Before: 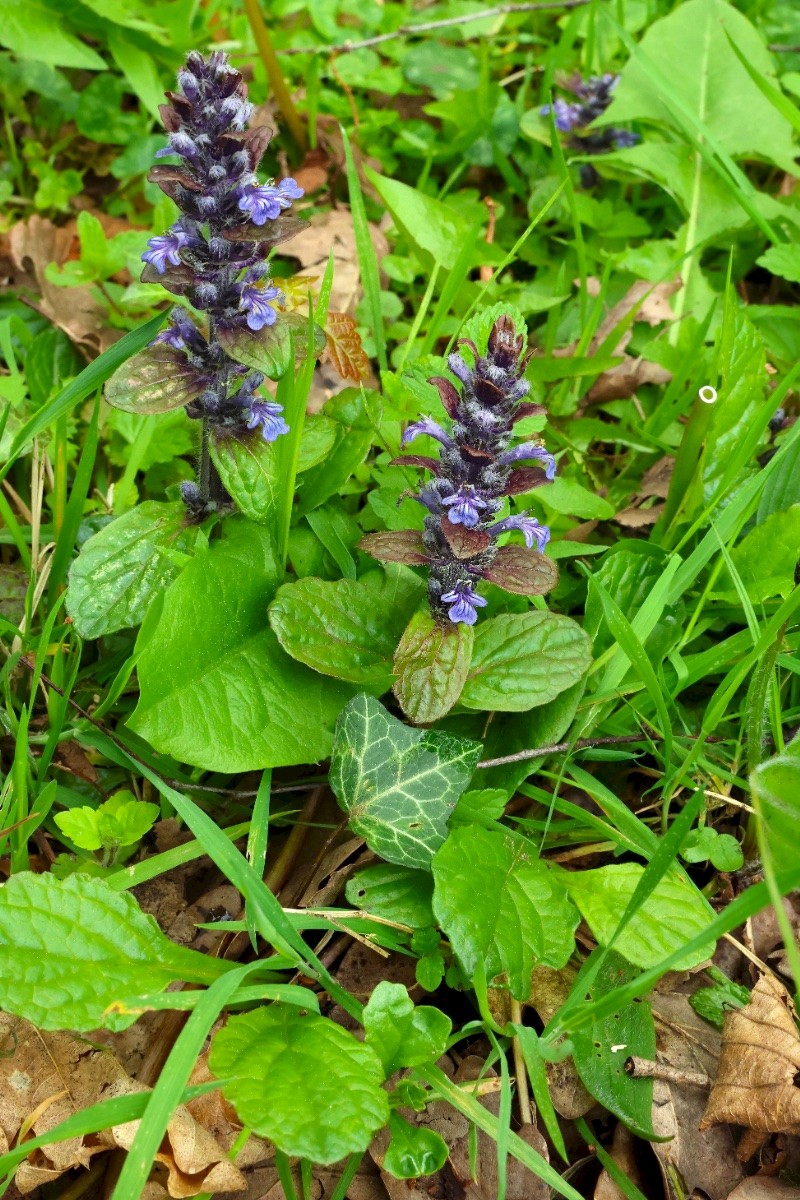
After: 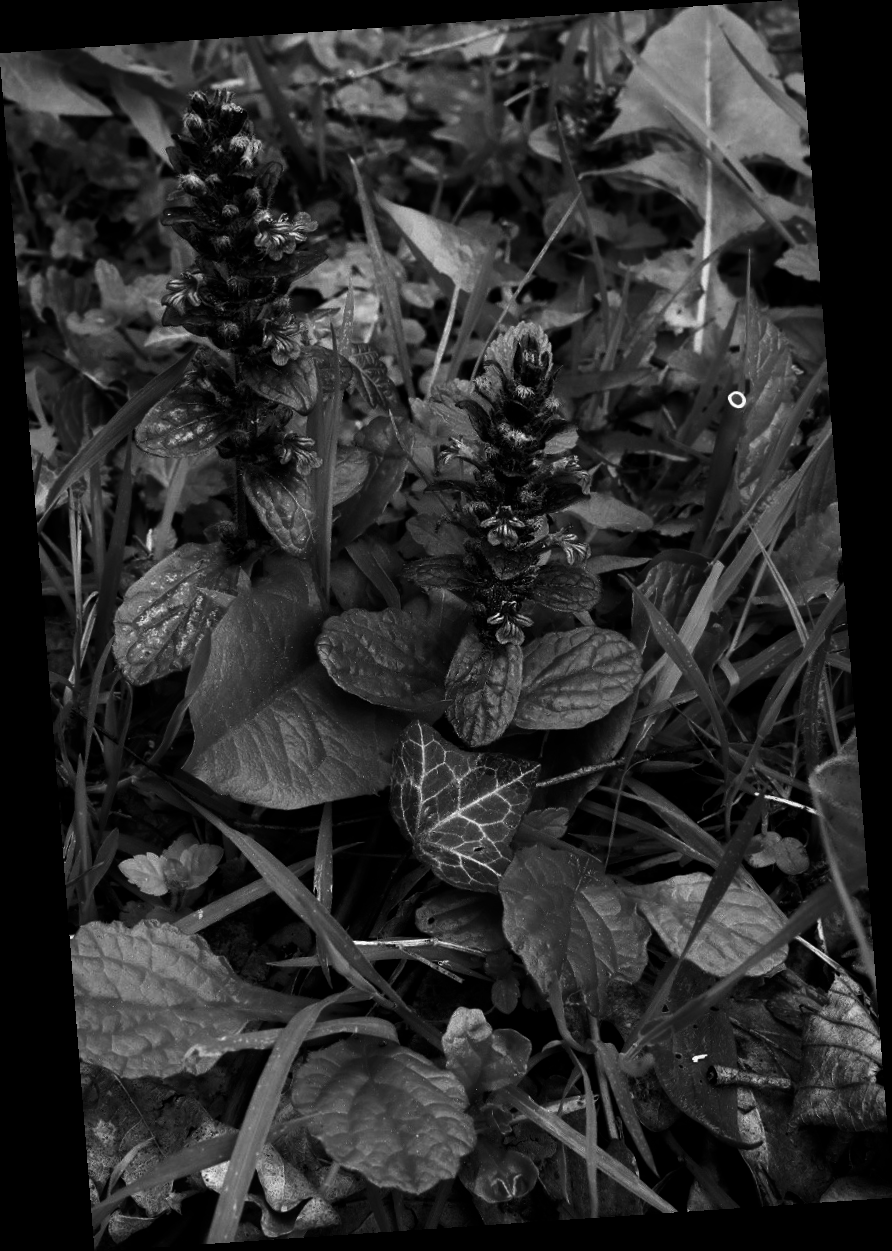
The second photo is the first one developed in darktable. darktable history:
tone equalizer: on, module defaults
contrast brightness saturation: contrast 0.02, brightness -1, saturation -1
rotate and perspective: rotation -4.2°, shear 0.006, automatic cropping off
